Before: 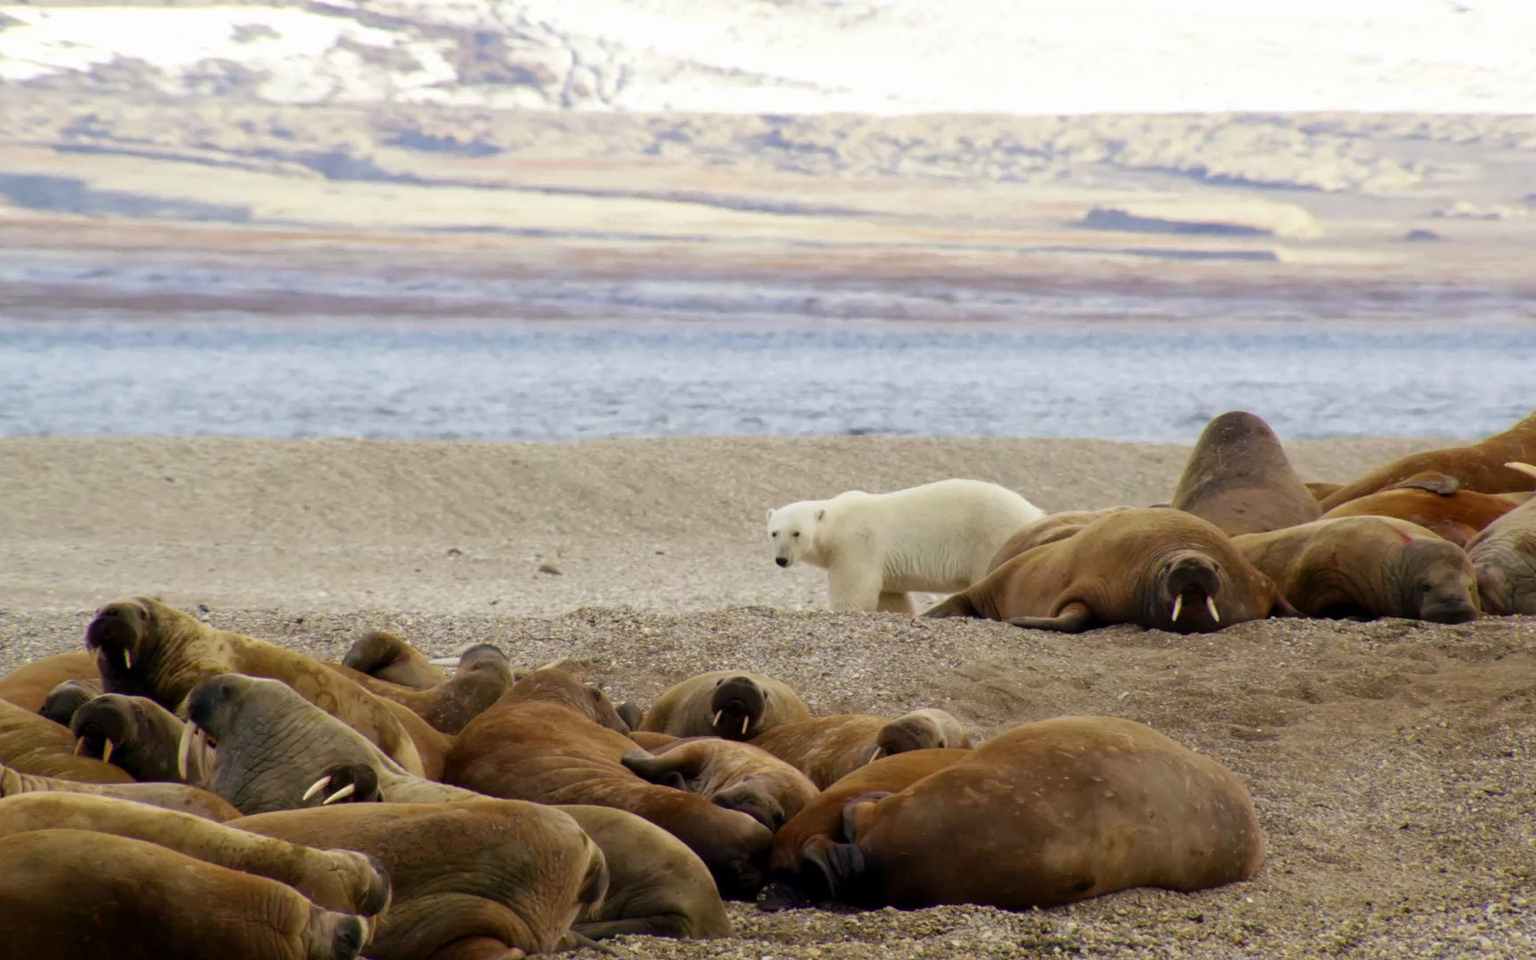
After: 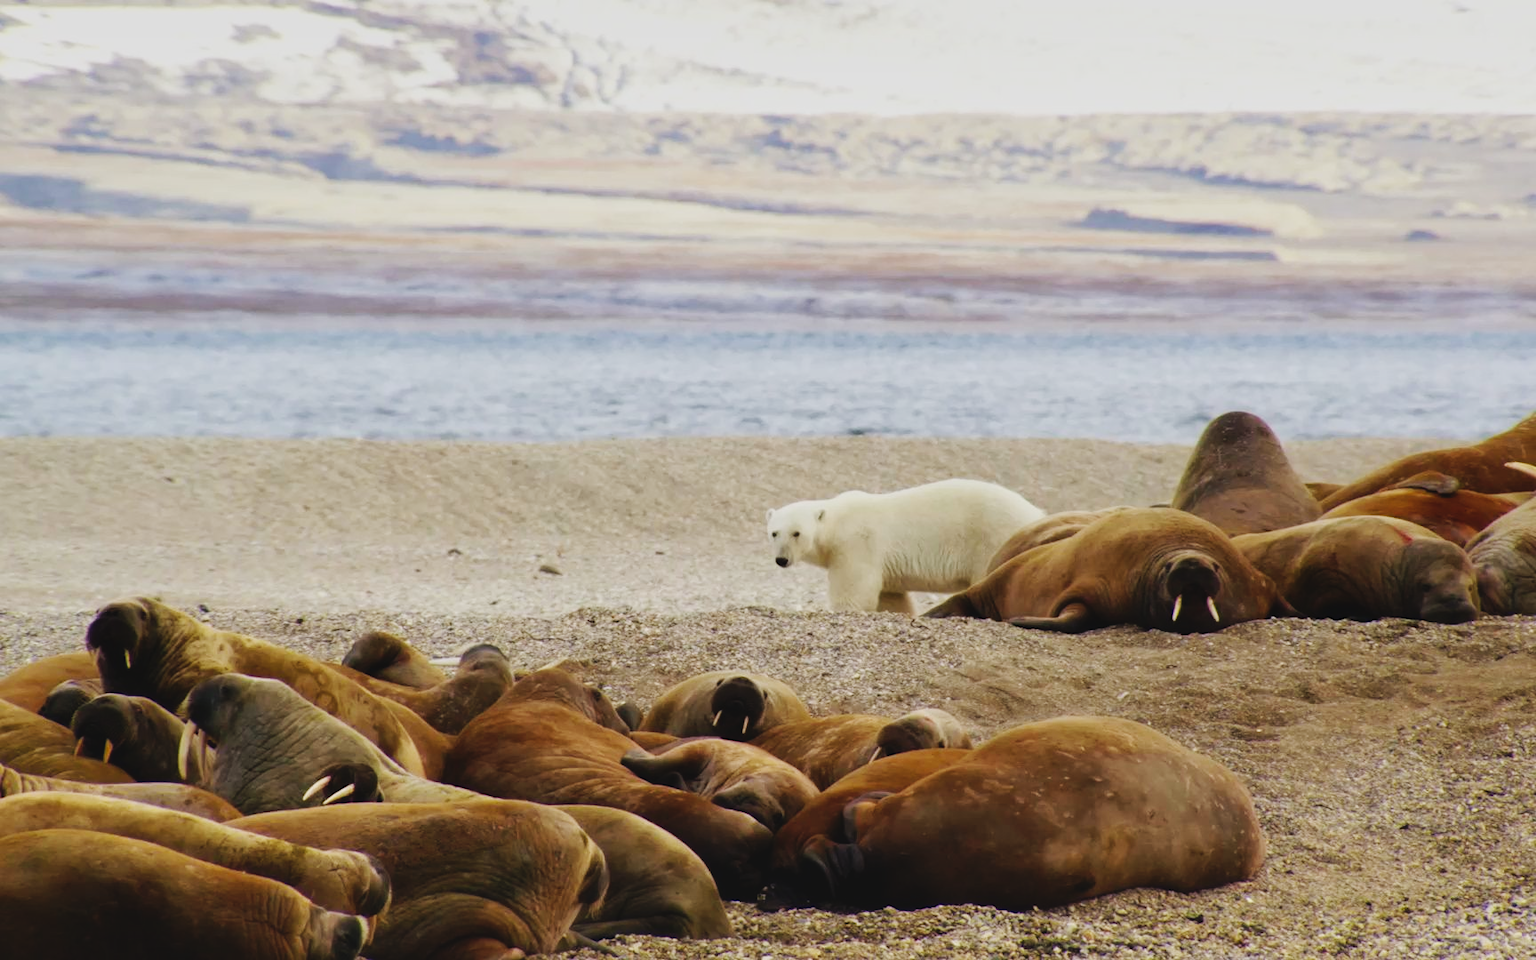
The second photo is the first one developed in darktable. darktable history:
base curve: curves: ch0 [(0, 0.003) (0.001, 0.002) (0.006, 0.004) (0.02, 0.022) (0.048, 0.086) (0.094, 0.234) (0.162, 0.431) (0.258, 0.629) (0.385, 0.8) (0.548, 0.918) (0.751, 0.988) (1, 1)], preserve colors none
exposure: black level correction -0.016, exposure -1.018 EV, compensate highlight preservation false
graduated density: on, module defaults
